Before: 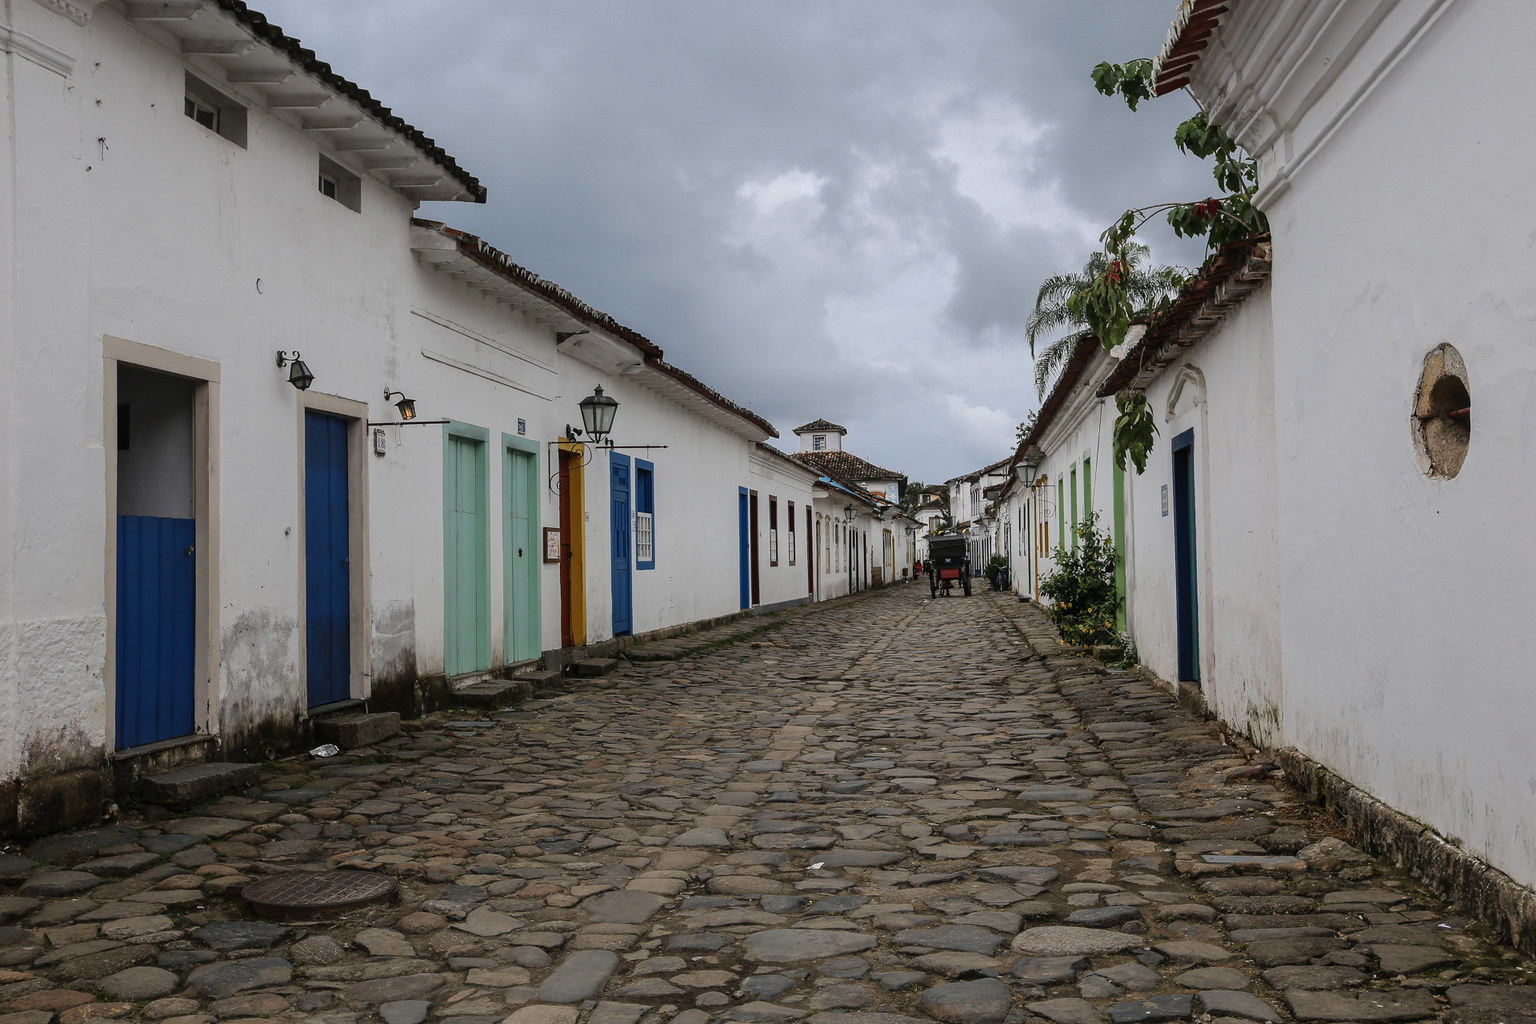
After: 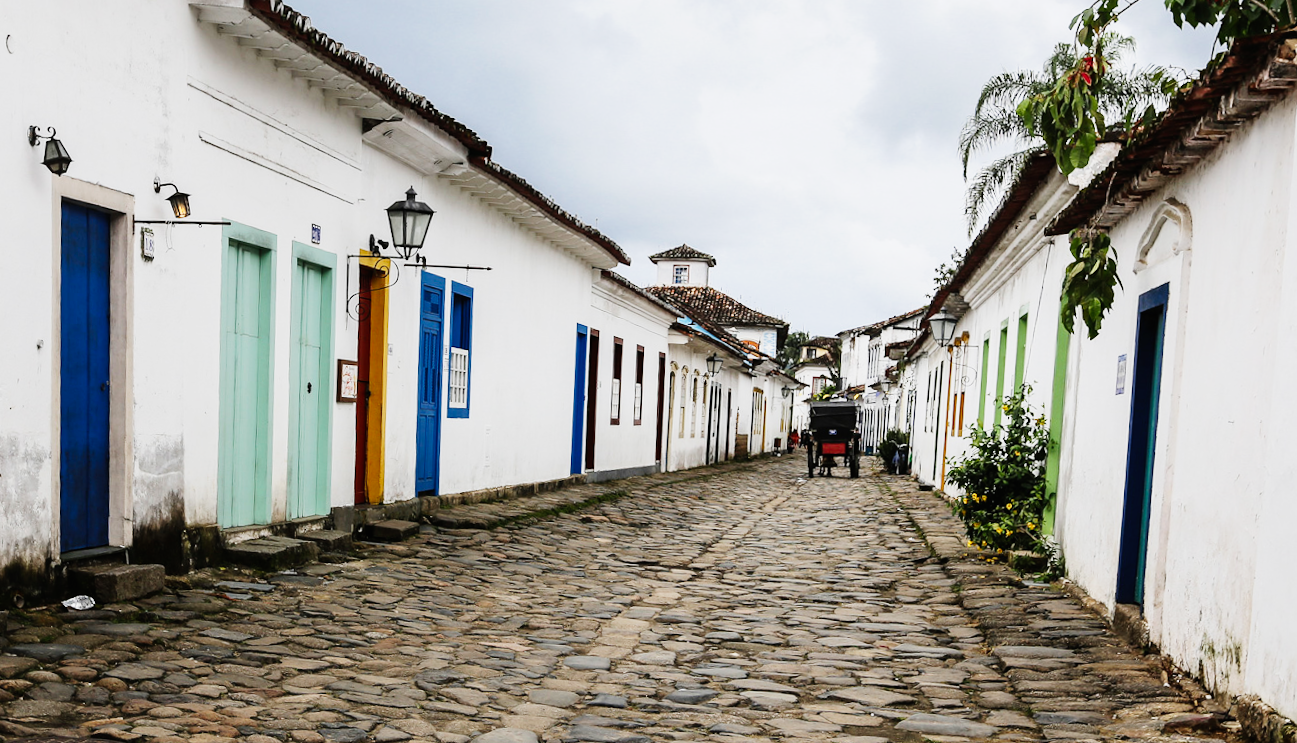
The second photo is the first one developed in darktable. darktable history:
crop and rotate: angle -3.37°, left 9.79%, top 20.73%, right 12.42%, bottom 11.82%
base curve: curves: ch0 [(0, 0) (0, 0.001) (0.001, 0.001) (0.004, 0.002) (0.007, 0.004) (0.015, 0.013) (0.033, 0.045) (0.052, 0.096) (0.075, 0.17) (0.099, 0.241) (0.163, 0.42) (0.219, 0.55) (0.259, 0.616) (0.327, 0.722) (0.365, 0.765) (0.522, 0.873) (0.547, 0.881) (0.689, 0.919) (0.826, 0.952) (1, 1)], preserve colors none
rotate and perspective: rotation 0.062°, lens shift (vertical) 0.115, lens shift (horizontal) -0.133, crop left 0.047, crop right 0.94, crop top 0.061, crop bottom 0.94
